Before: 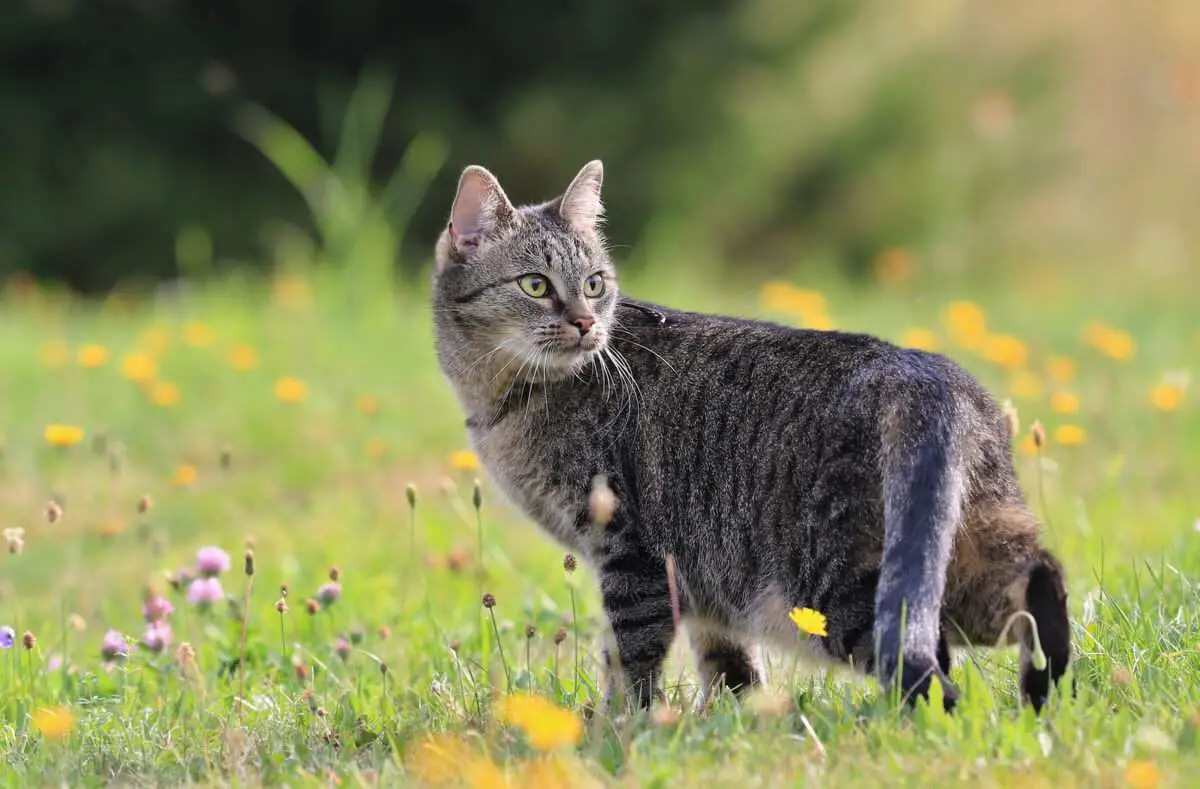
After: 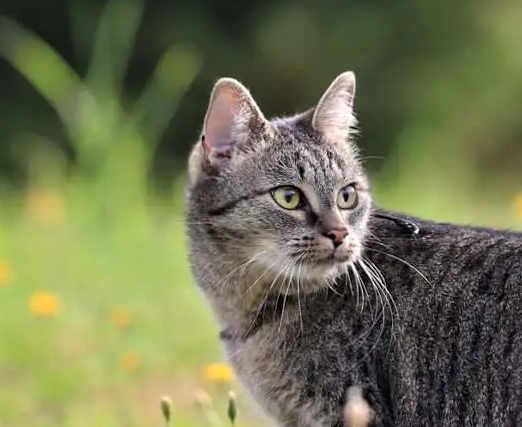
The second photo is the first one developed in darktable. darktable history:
contrast equalizer: y [[0.526, 0.53, 0.532, 0.532, 0.53, 0.525], [0.5 ×6], [0.5 ×6], [0 ×6], [0 ×6]]
crop: left 20.248%, top 10.86%, right 35.675%, bottom 34.321%
rotate and perspective: rotation -0.45°, automatic cropping original format, crop left 0.008, crop right 0.992, crop top 0.012, crop bottom 0.988
white balance: emerald 1
